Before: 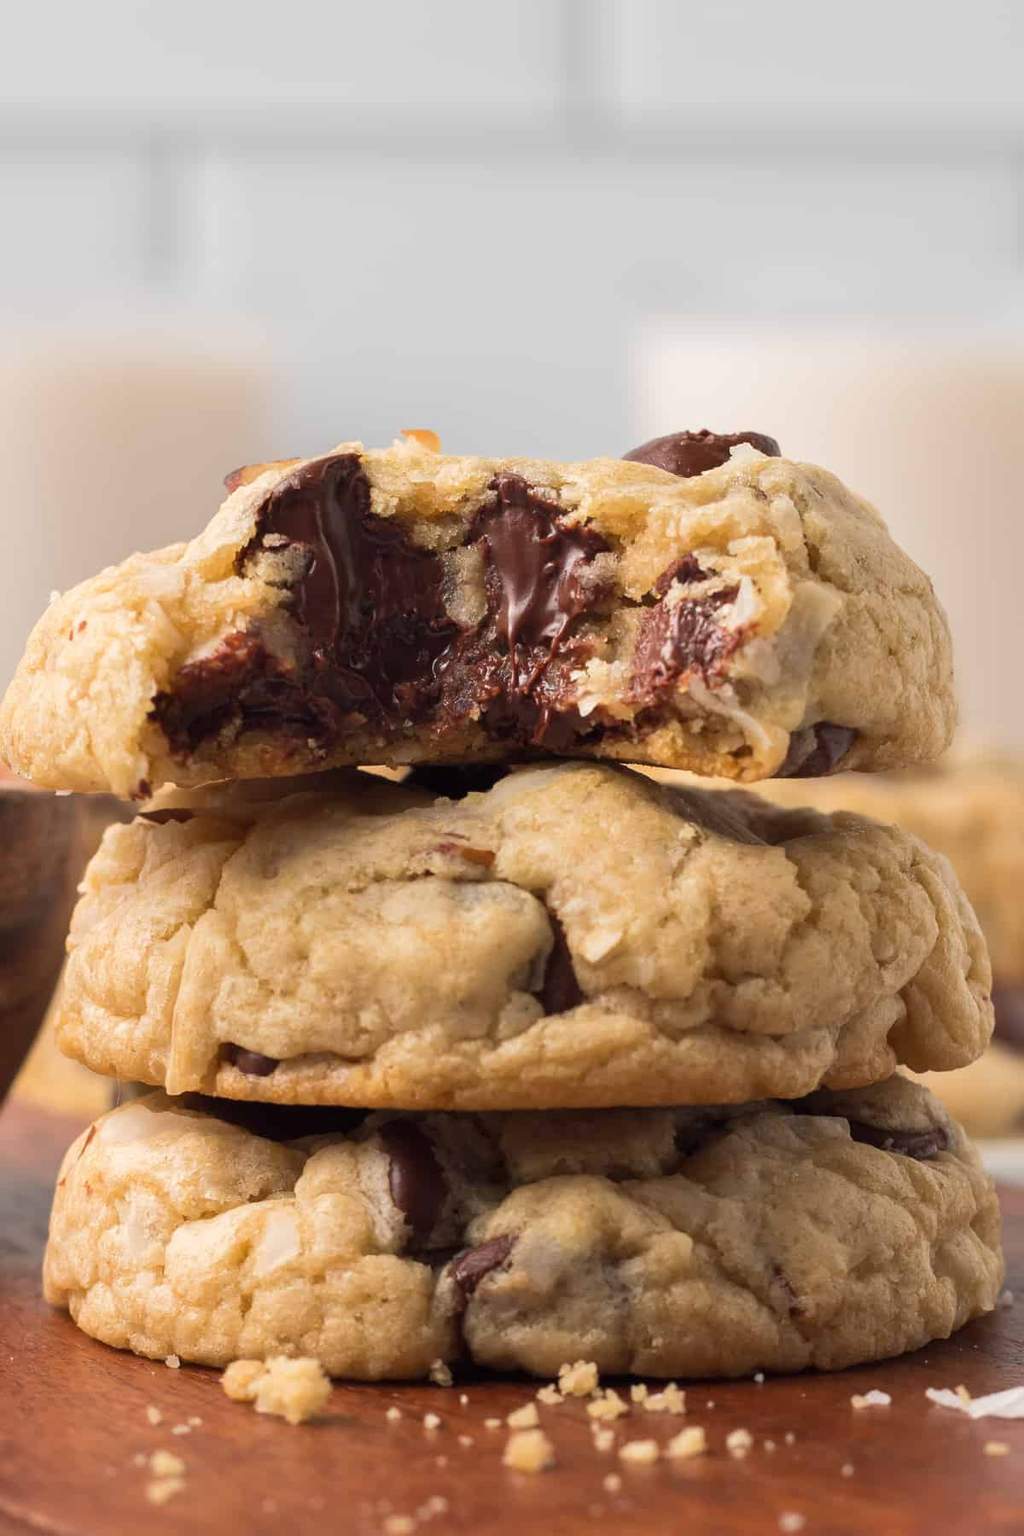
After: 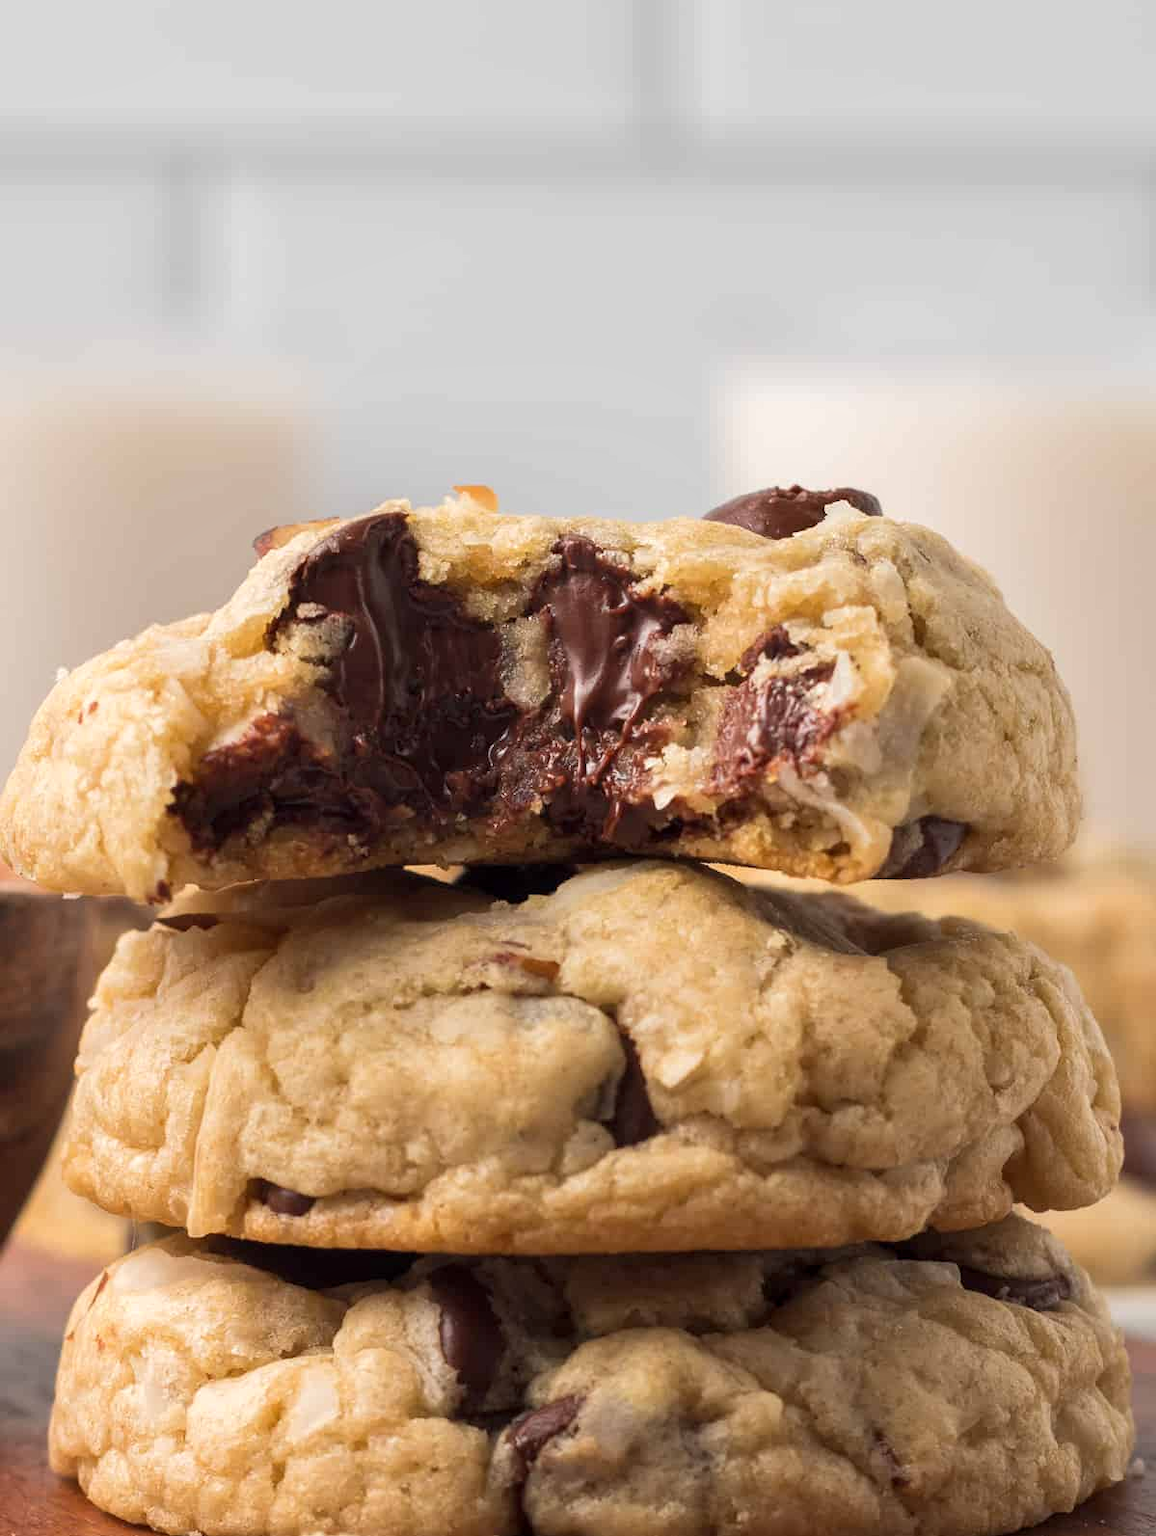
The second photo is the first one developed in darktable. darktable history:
local contrast: highlights 101%, shadows 98%, detail 119%, midtone range 0.2
crop and rotate: top 0%, bottom 11.469%
